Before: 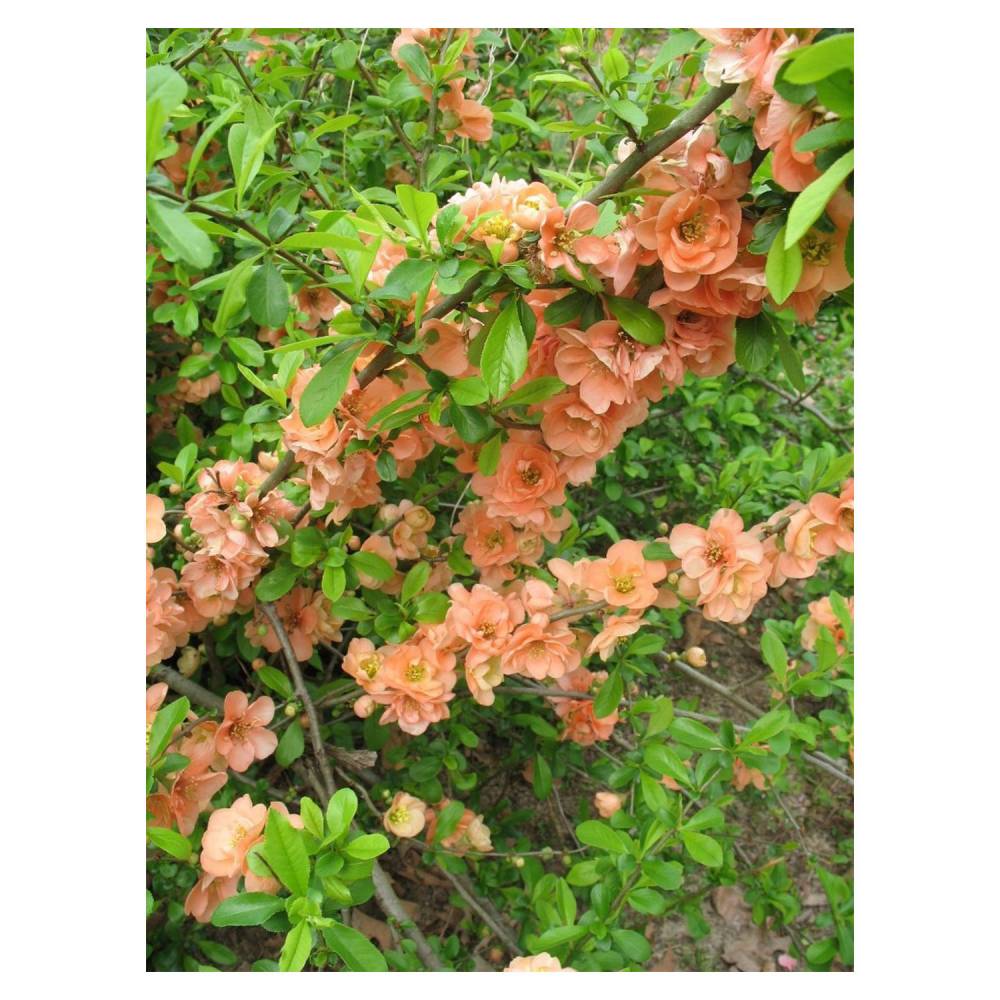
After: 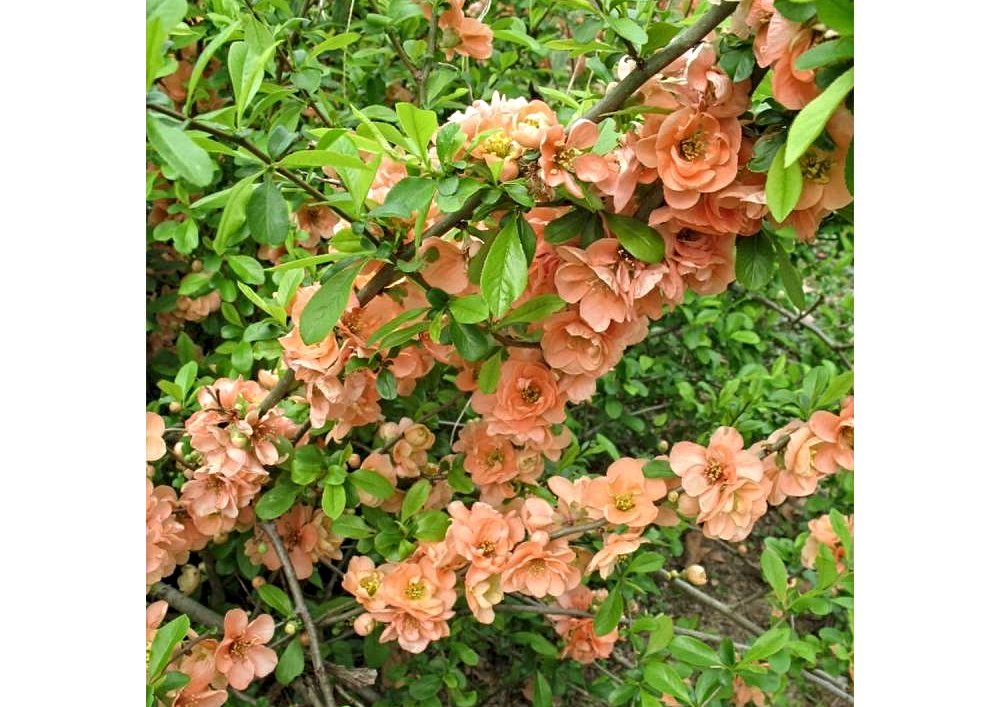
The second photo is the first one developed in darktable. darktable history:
contrast equalizer: octaves 7, y [[0.502, 0.517, 0.543, 0.576, 0.611, 0.631], [0.5 ×6], [0.5 ×6], [0 ×6], [0 ×6]]
crop and rotate: top 8.293%, bottom 20.996%
